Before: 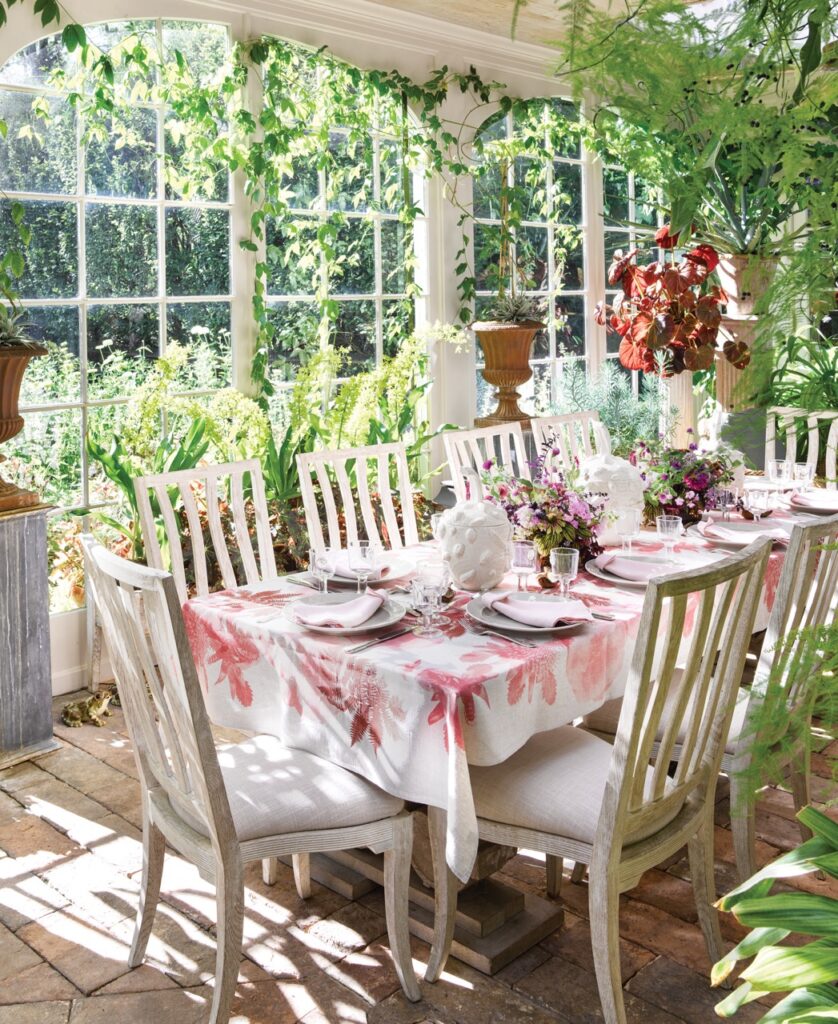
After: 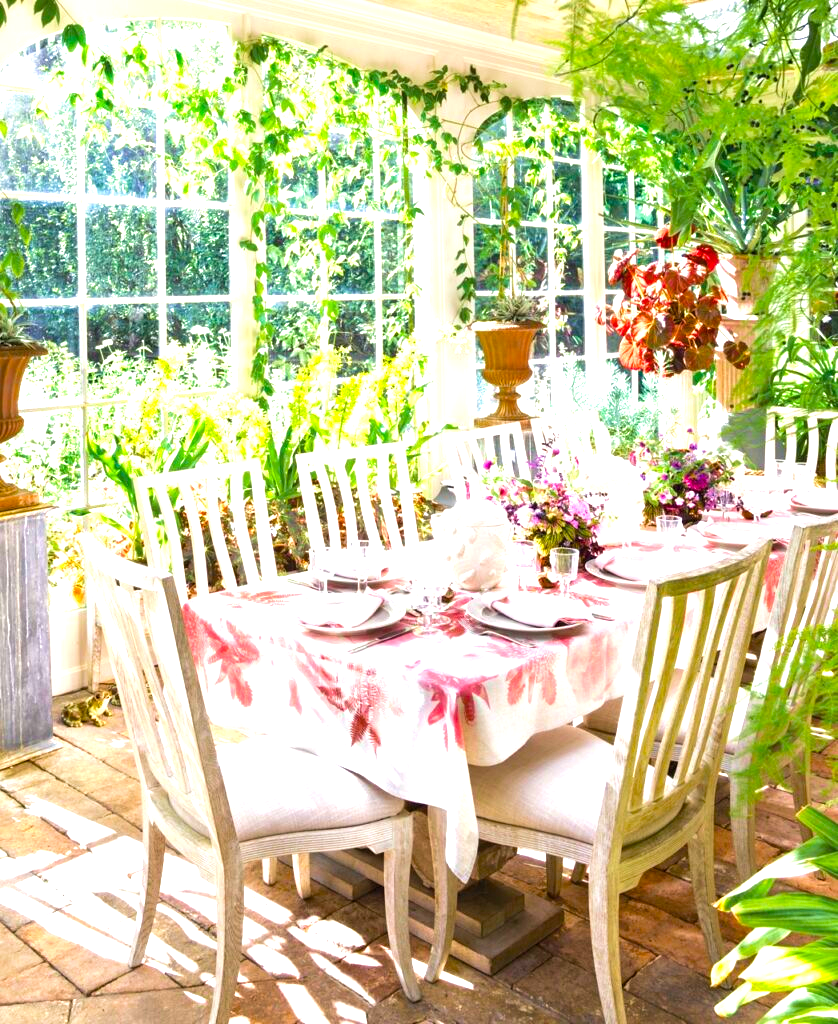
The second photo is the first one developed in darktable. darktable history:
exposure: black level correction 0.001, exposure 1.05 EV, compensate exposure bias true, compensate highlight preservation false
white balance: red 1, blue 1
color balance rgb: linear chroma grading › global chroma 10%, perceptual saturation grading › global saturation 30%, global vibrance 10%
velvia: on, module defaults
